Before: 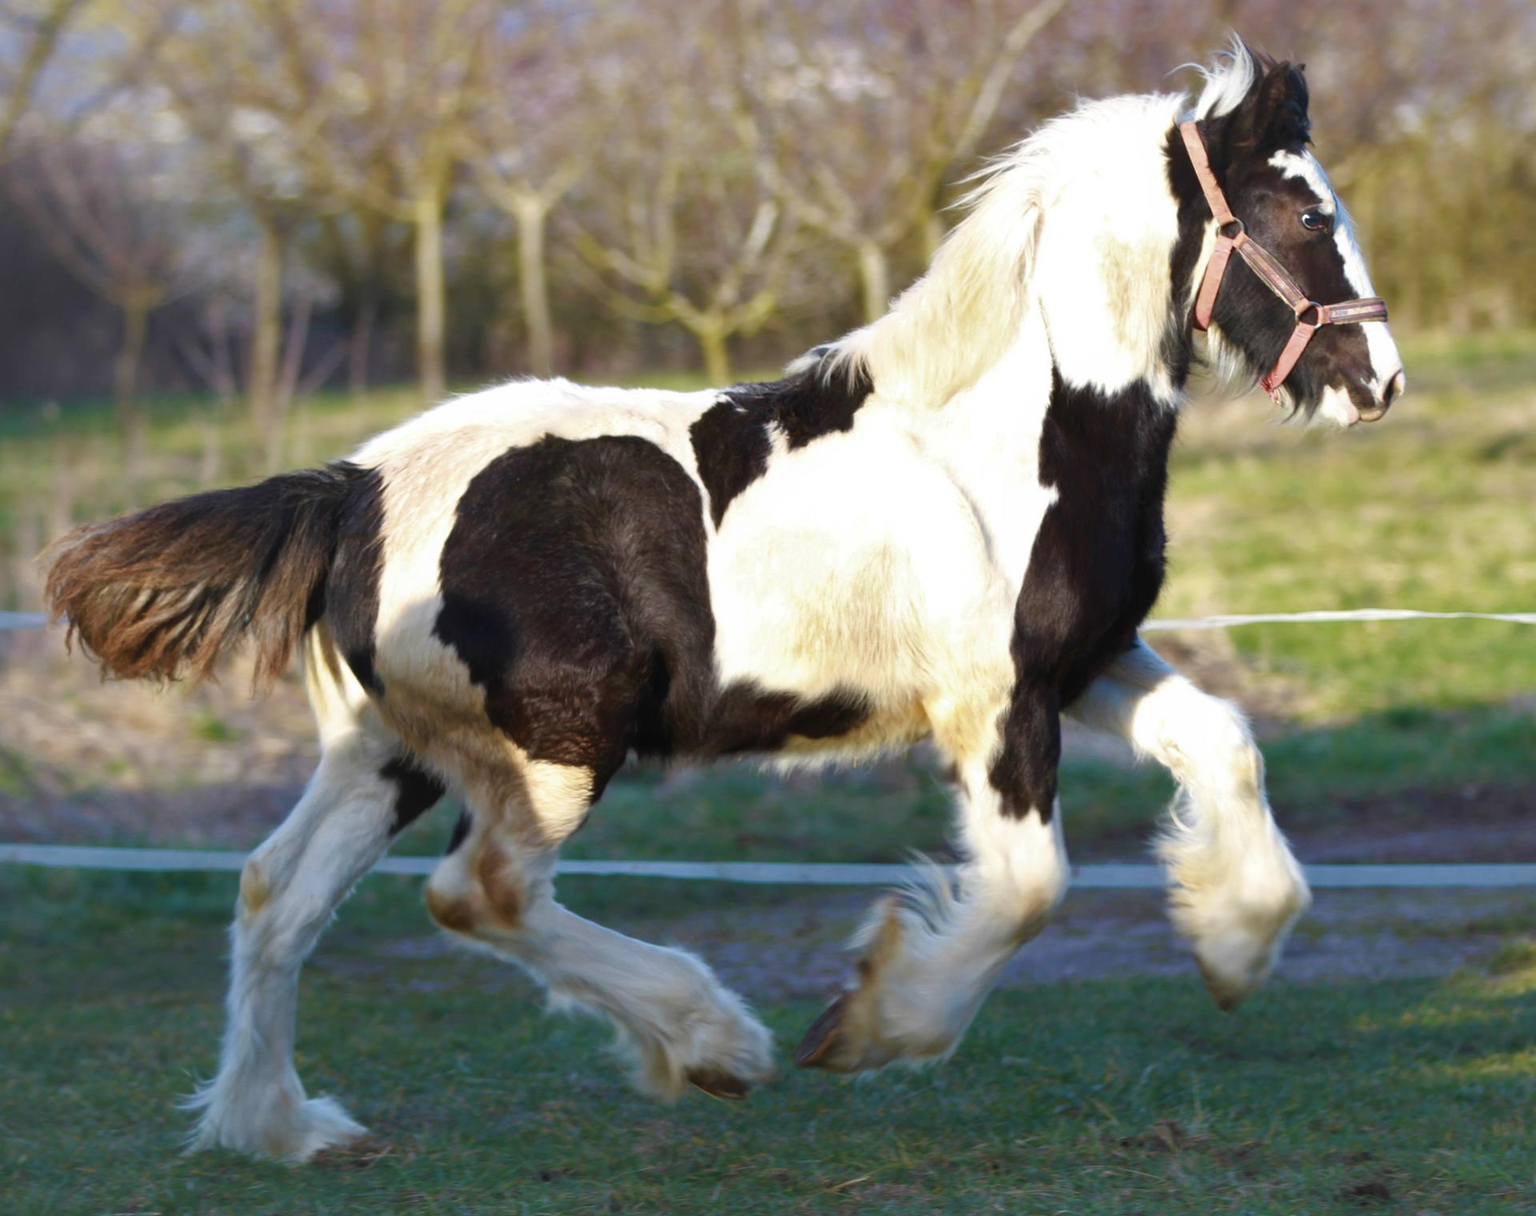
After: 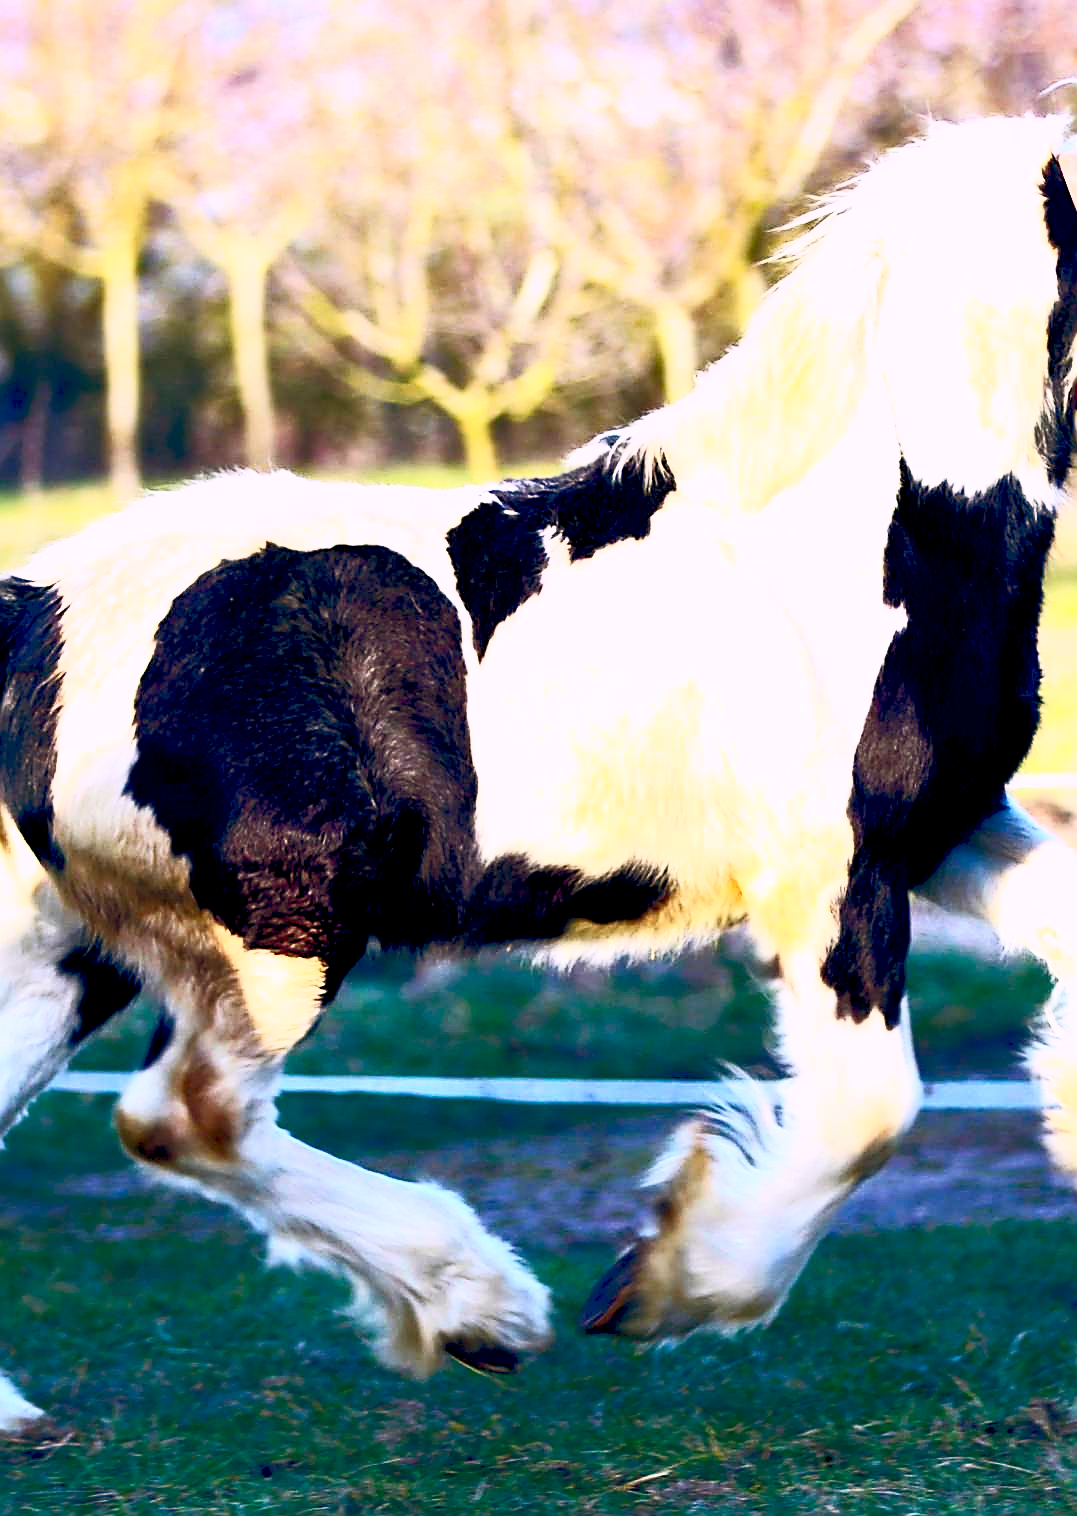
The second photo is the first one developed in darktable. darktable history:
color balance: lift [0.975, 0.993, 1, 1.015], gamma [1.1, 1, 1, 0.945], gain [1, 1.04, 1, 0.95]
crop: left 21.674%, right 22.086%
sharpen: radius 1.685, amount 1.294
color correction: highlights a* -6.69, highlights b* 0.49
contrast brightness saturation: contrast 0.83, brightness 0.59, saturation 0.59
white balance: red 1.066, blue 1.119
